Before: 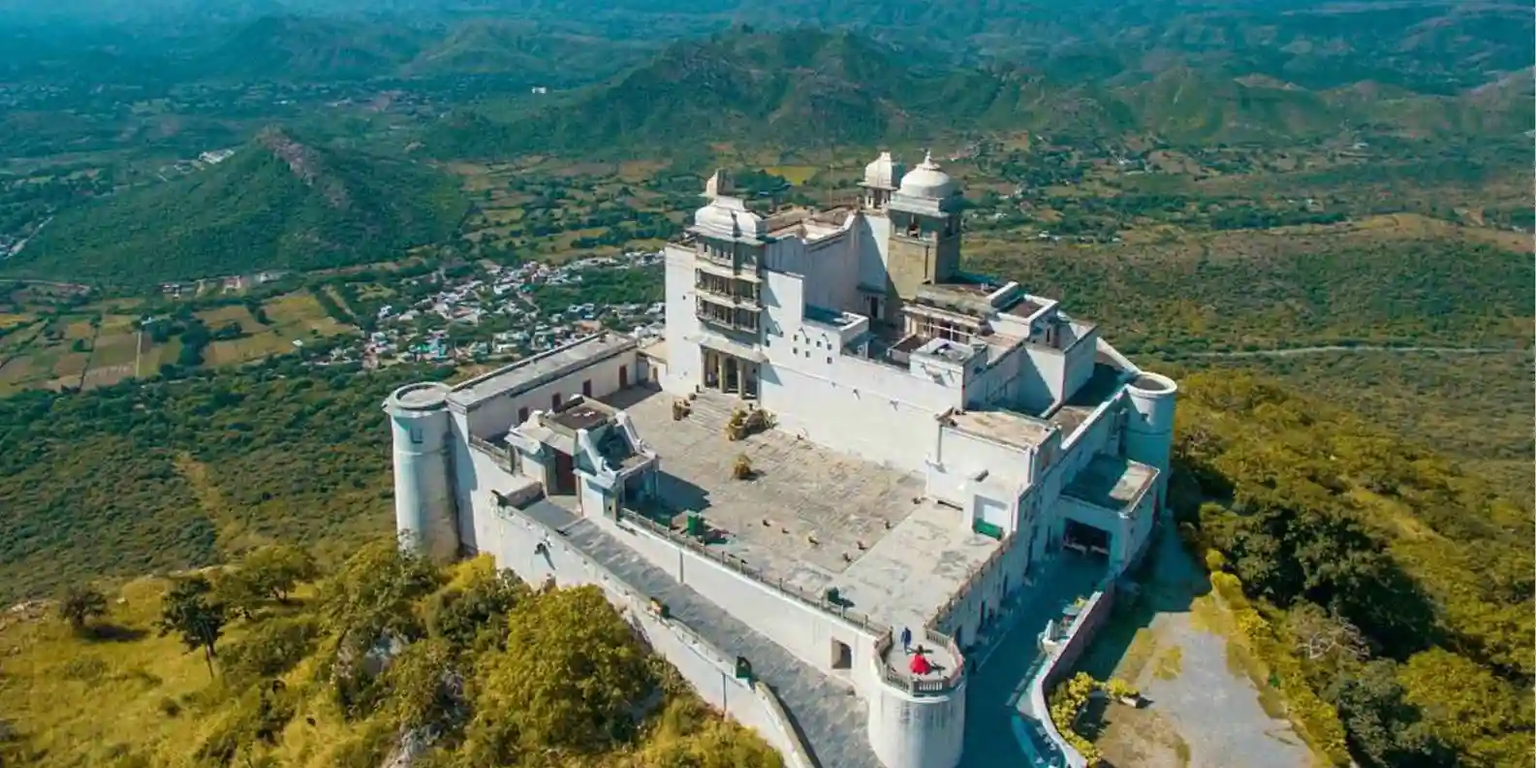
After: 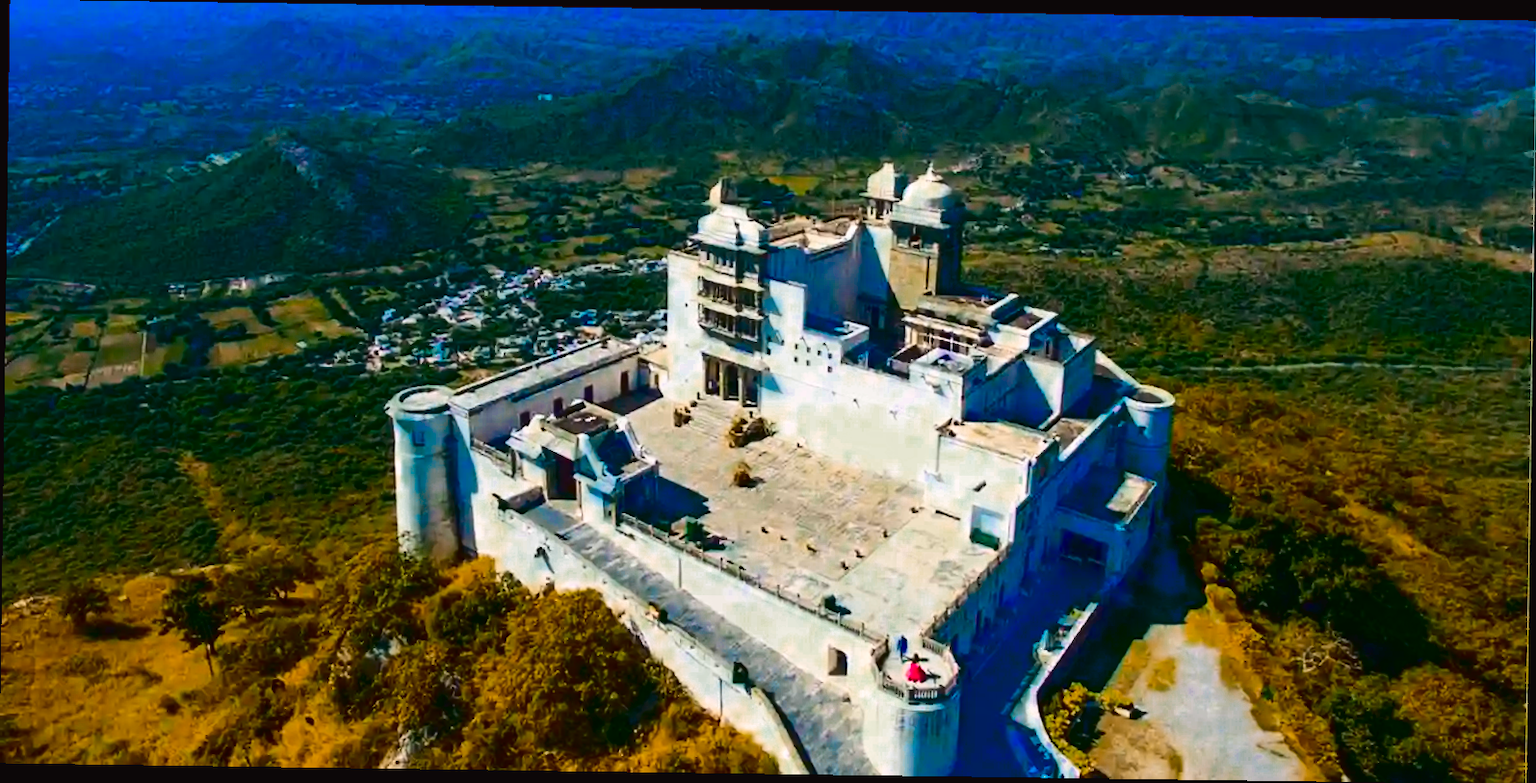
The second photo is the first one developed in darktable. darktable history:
contrast brightness saturation: contrast 0.21, brightness -0.11, saturation 0.21
color zones: curves: ch0 [(0, 0.553) (0.123, 0.58) (0.23, 0.419) (0.468, 0.155) (0.605, 0.132) (0.723, 0.063) (0.833, 0.172) (0.921, 0.468)]; ch1 [(0.025, 0.645) (0.229, 0.584) (0.326, 0.551) (0.537, 0.446) (0.599, 0.911) (0.708, 1) (0.805, 0.944)]; ch2 [(0.086, 0.468) (0.254, 0.464) (0.638, 0.564) (0.702, 0.592) (0.768, 0.564)]
tone curve: curves: ch0 [(0, 0.023) (0.087, 0.065) (0.184, 0.168) (0.45, 0.54) (0.57, 0.683) (0.722, 0.825) (0.877, 0.948) (1, 1)]; ch1 [(0, 0) (0.388, 0.369) (0.45, 0.43) (0.505, 0.509) (0.534, 0.528) (0.657, 0.655) (1, 1)]; ch2 [(0, 0) (0.314, 0.223) (0.427, 0.405) (0.5, 0.5) (0.55, 0.566) (0.625, 0.657) (1, 1)], color space Lab, independent channels, preserve colors none
rotate and perspective: rotation 0.8°, automatic cropping off
